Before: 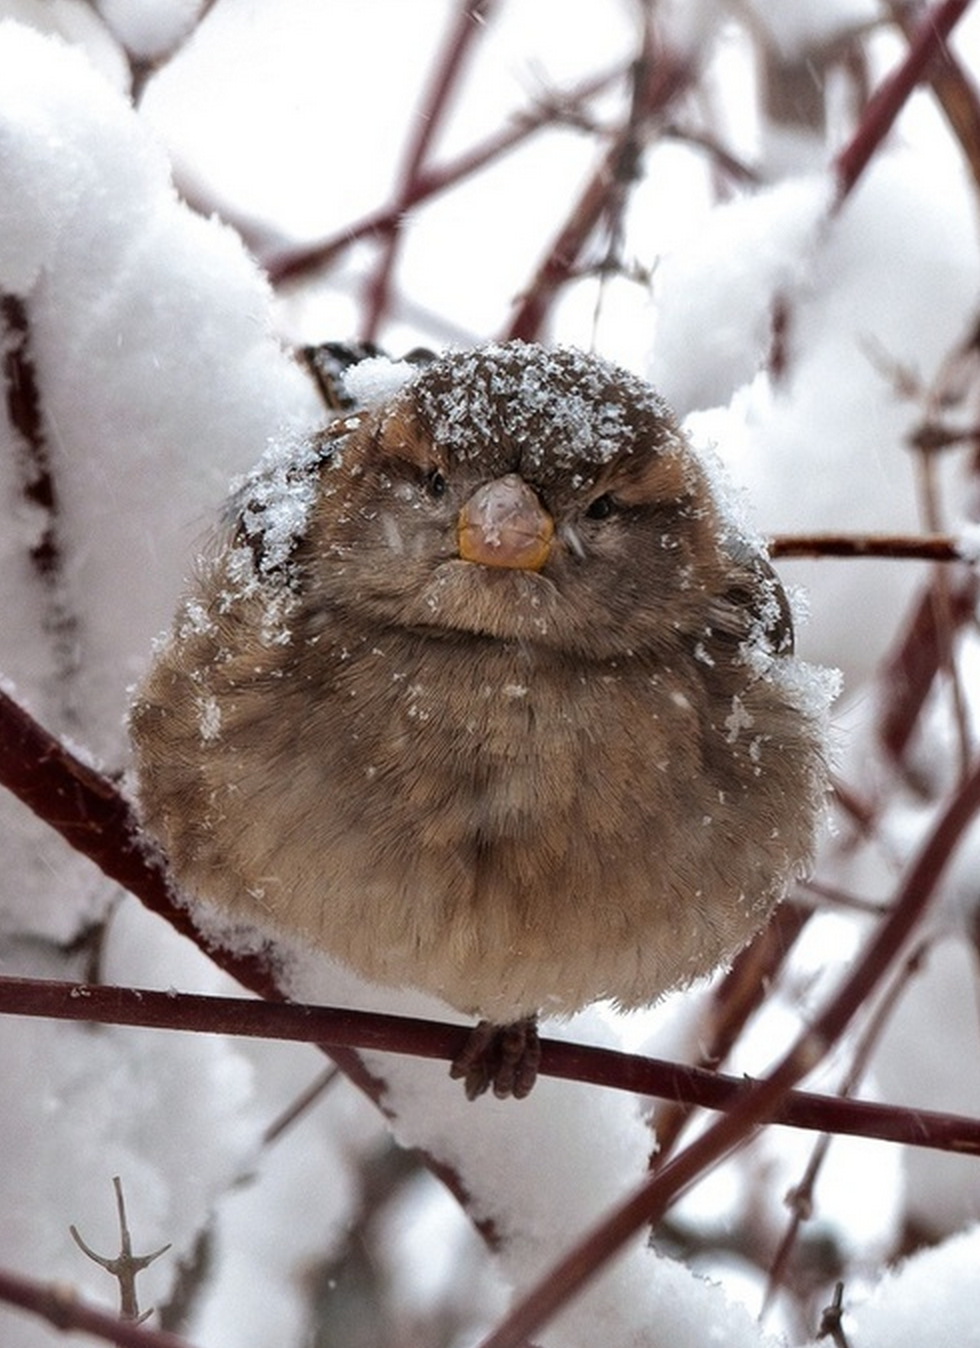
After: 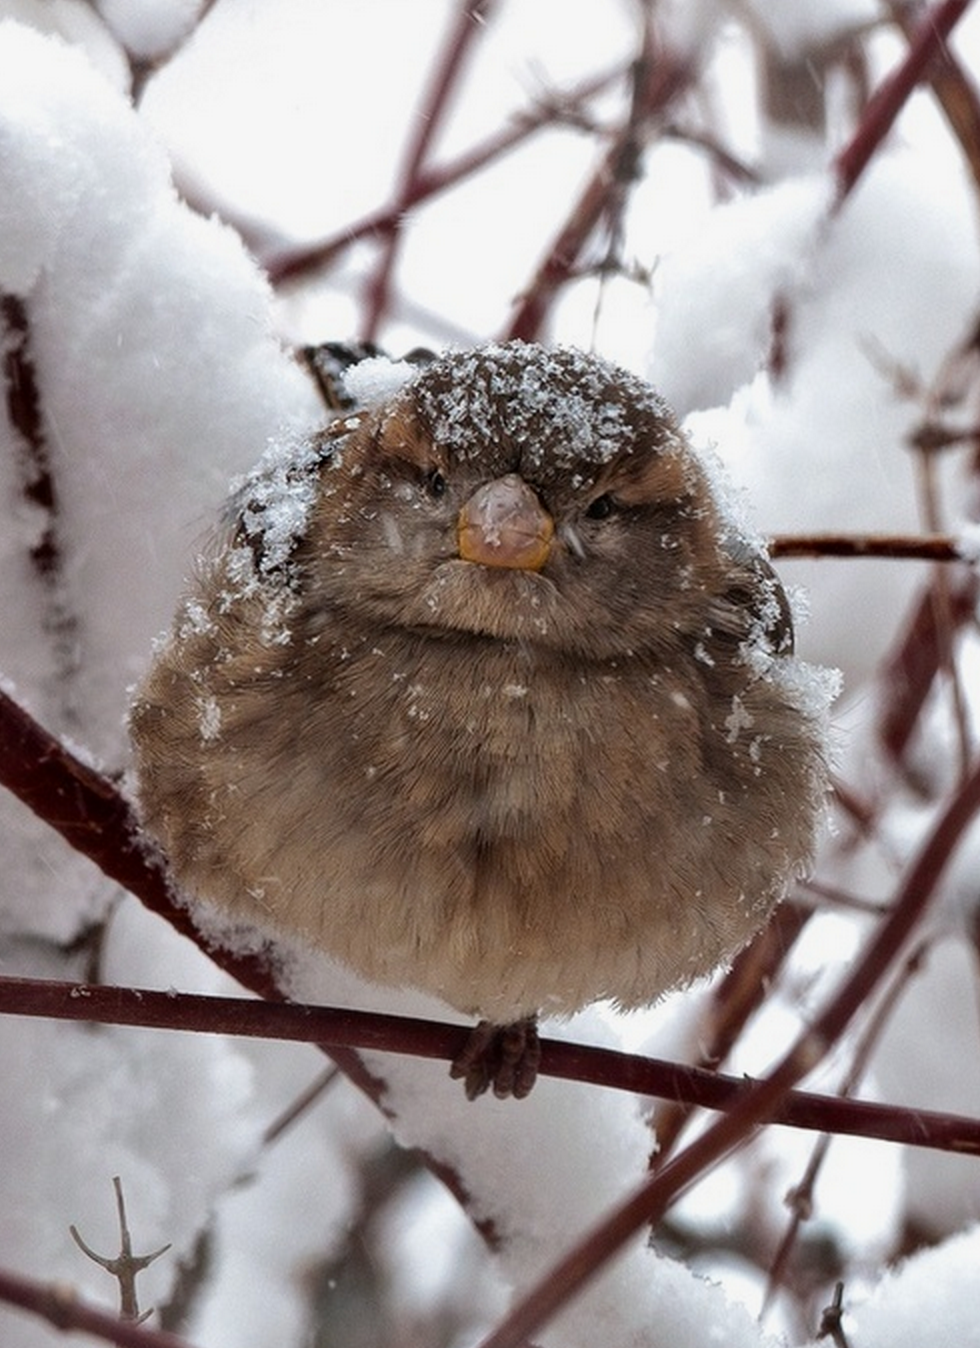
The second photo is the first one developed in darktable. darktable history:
exposure: black level correction 0.001, exposure -0.122 EV, compensate highlight preservation false
